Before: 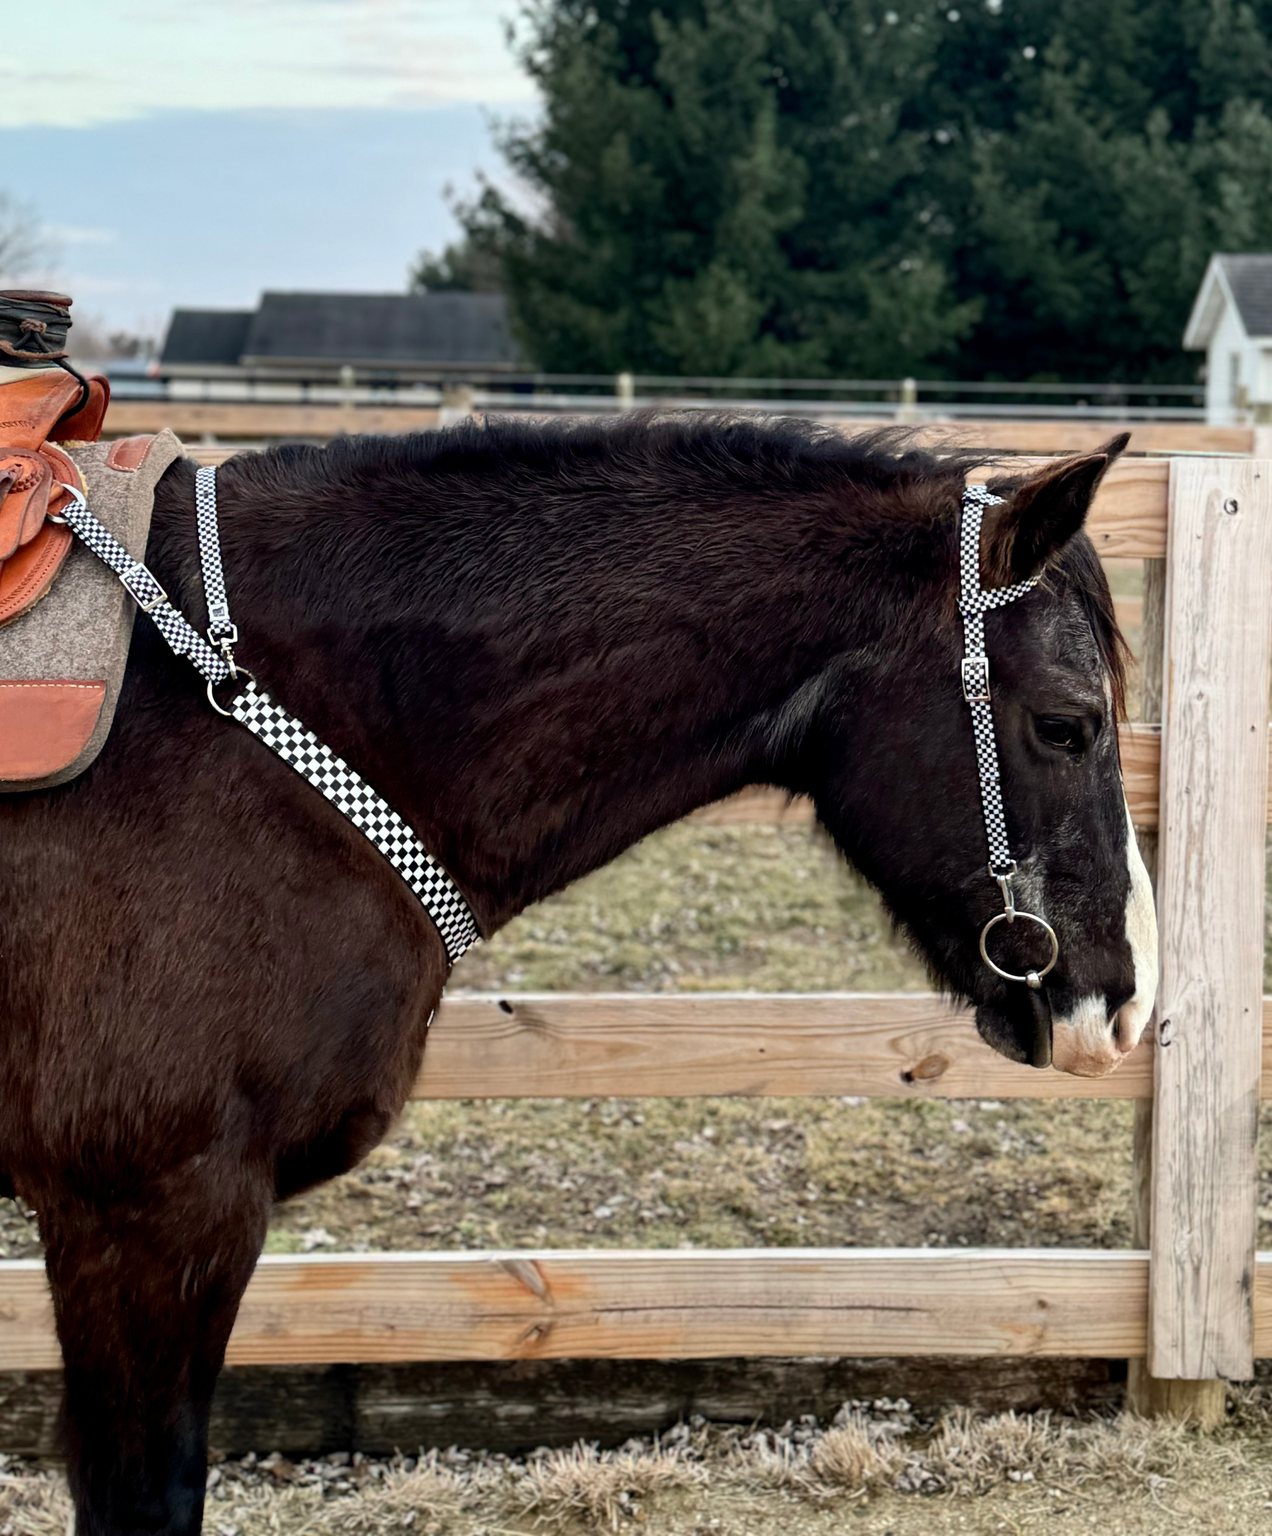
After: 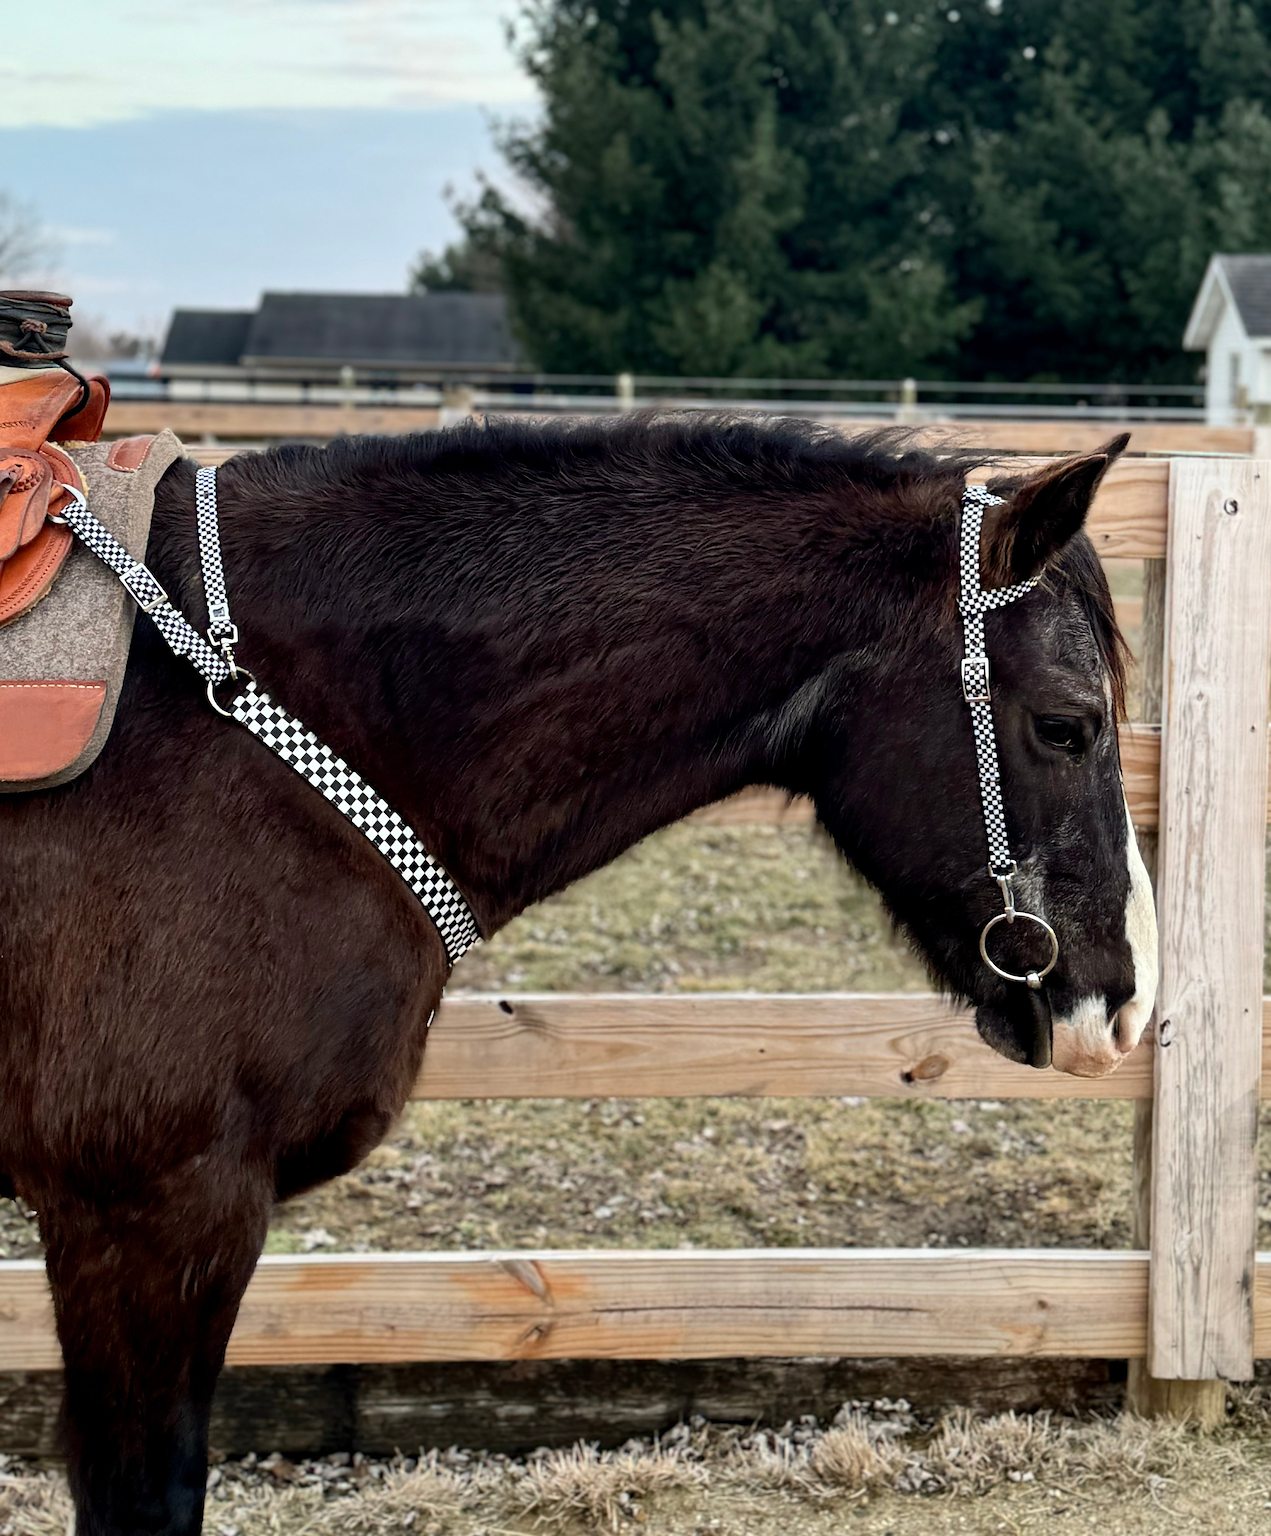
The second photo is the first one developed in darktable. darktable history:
sharpen: amount 0.743
